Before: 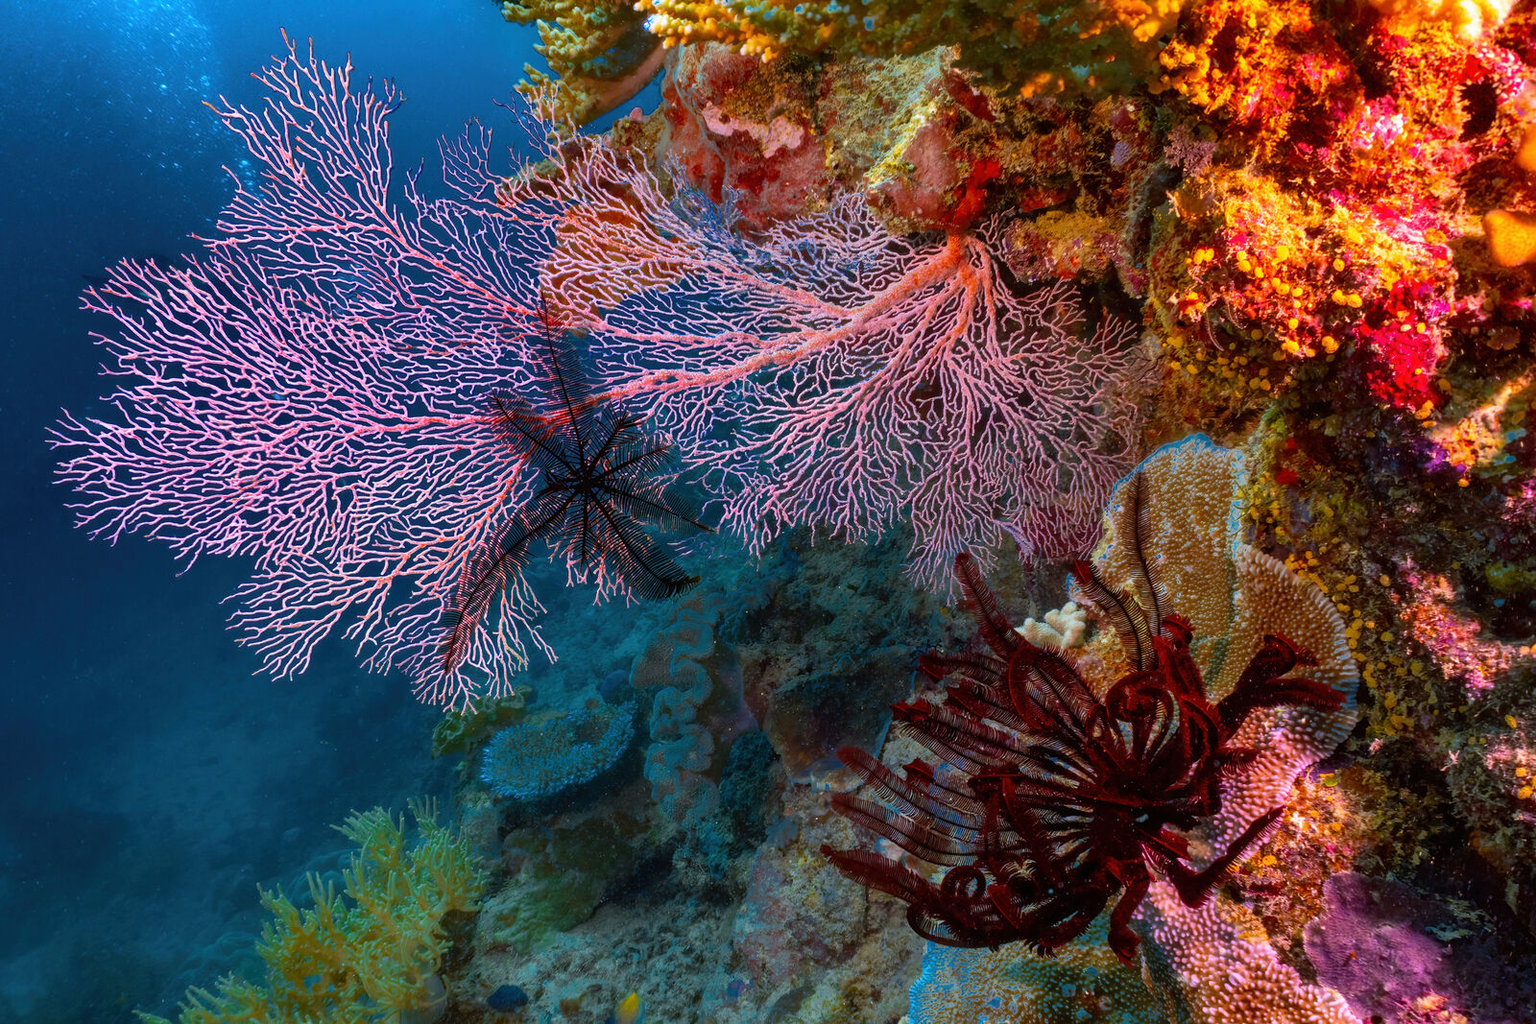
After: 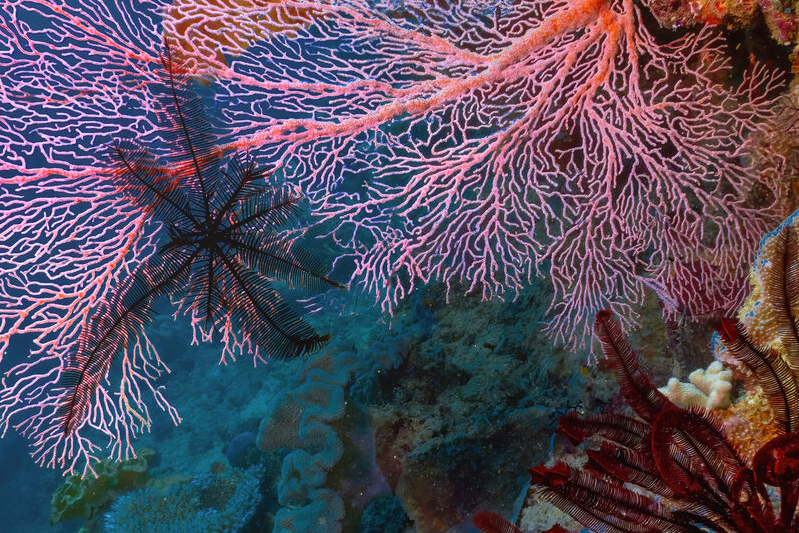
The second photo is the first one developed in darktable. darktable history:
crop: left 25%, top 25%, right 25%, bottom 25%
velvia: strength 6%
bloom: size 40%
